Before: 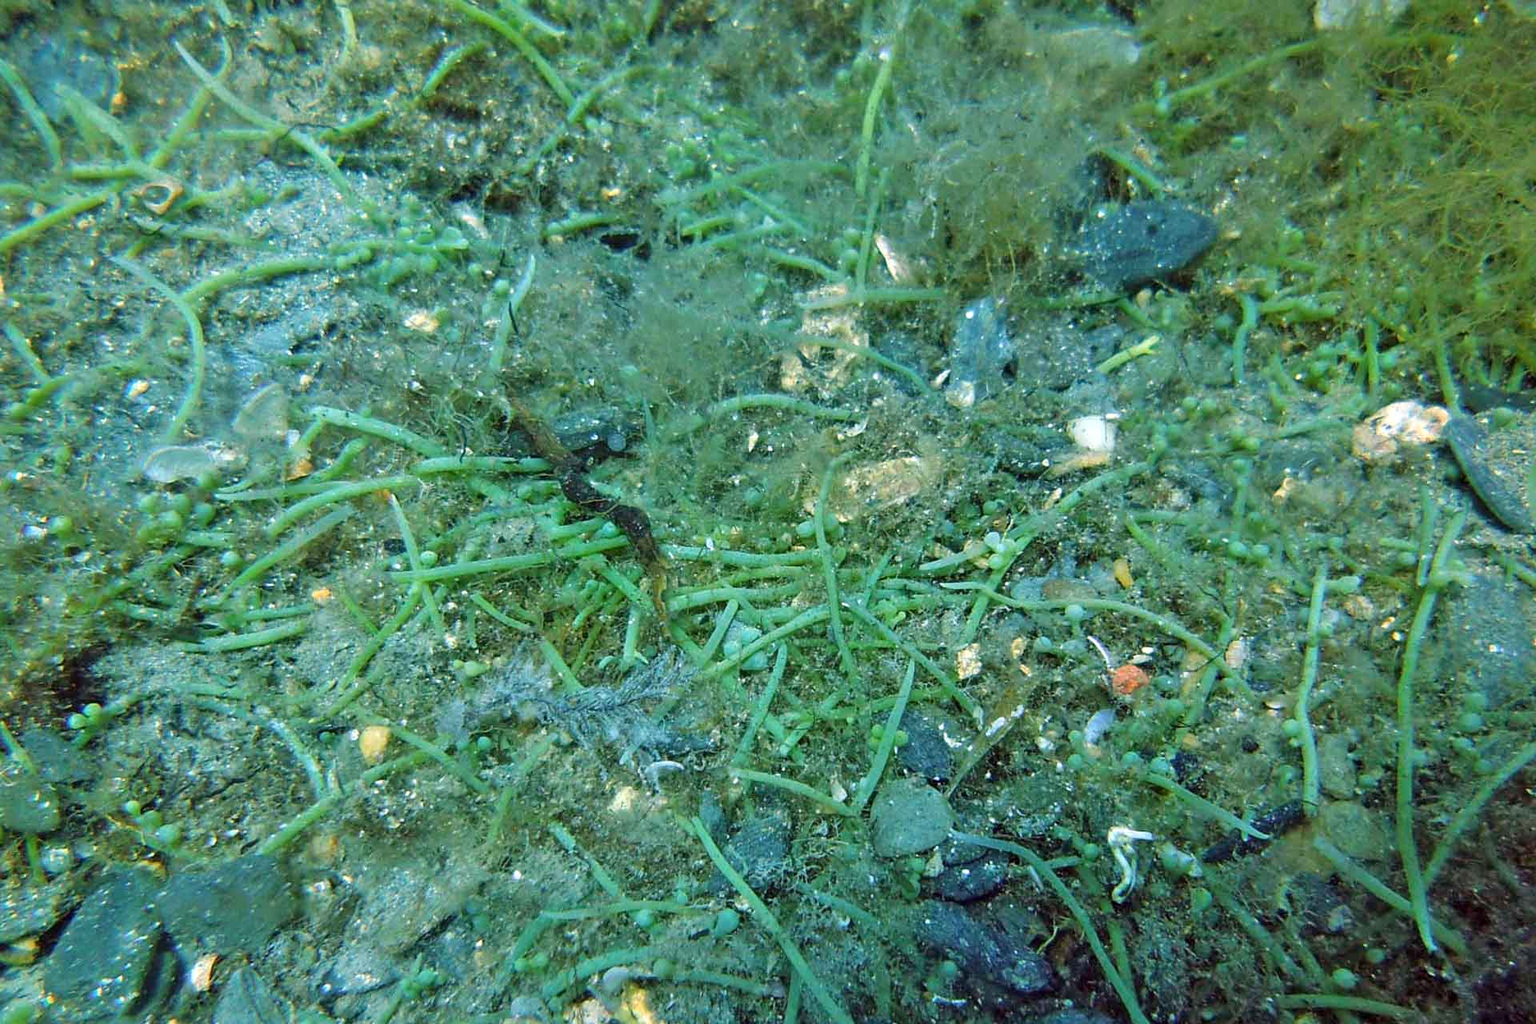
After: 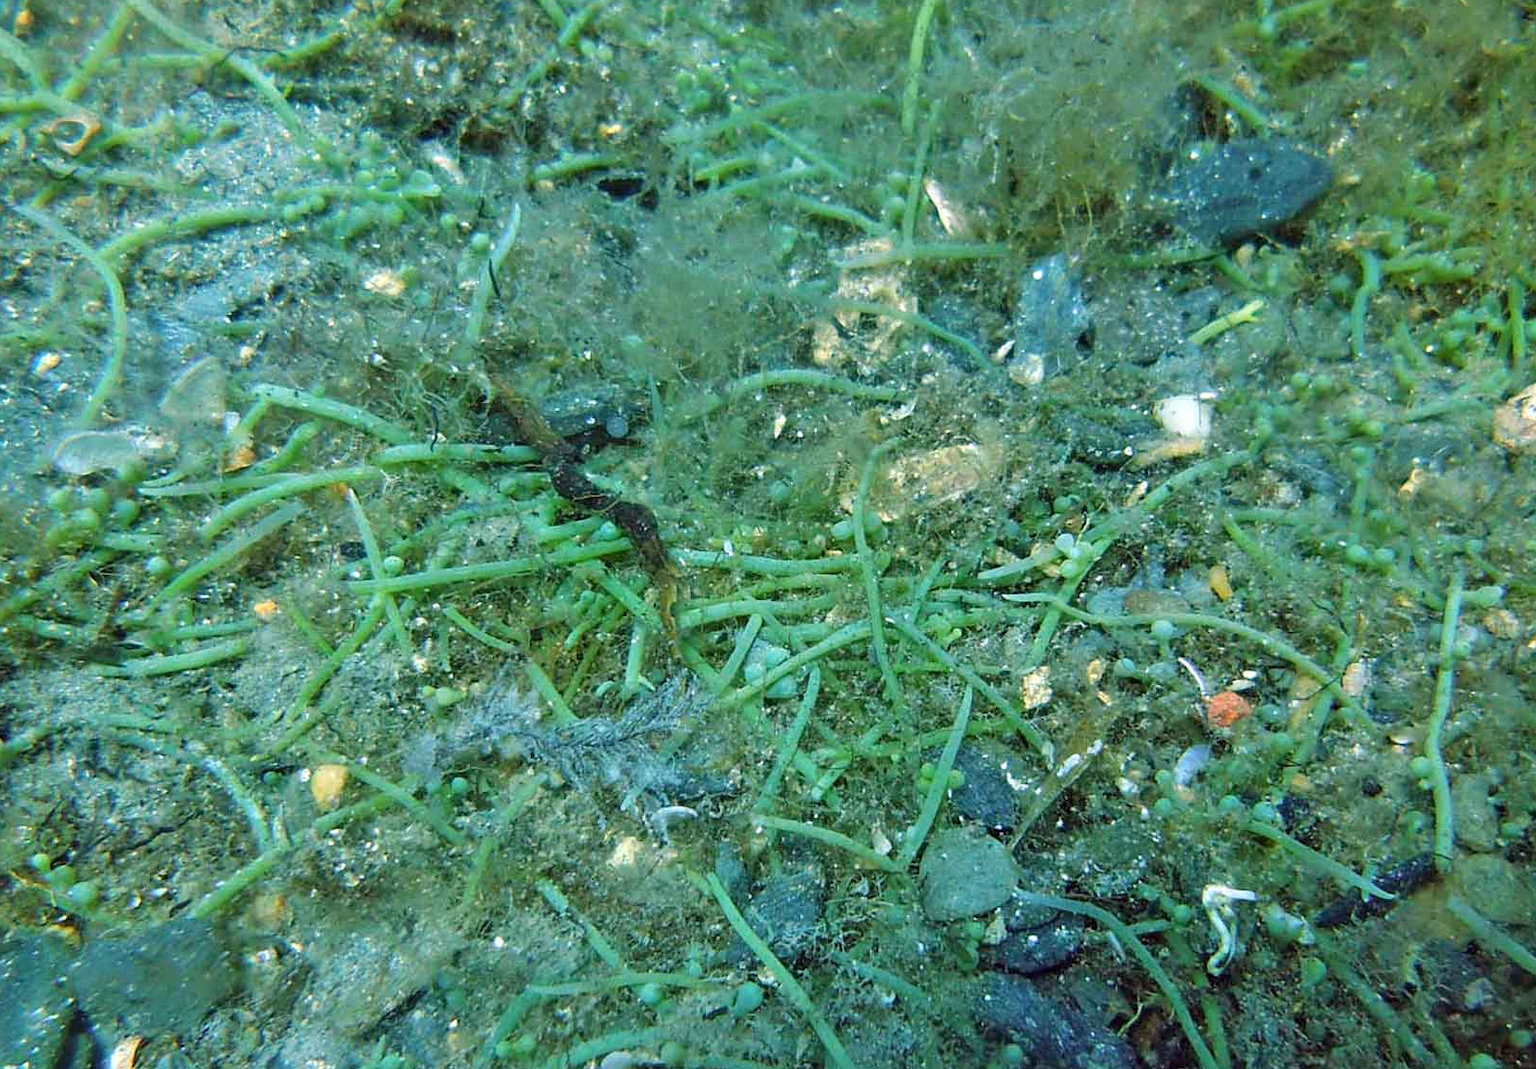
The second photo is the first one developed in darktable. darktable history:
crop: left 6.458%, top 8.238%, right 9.545%, bottom 4.065%
